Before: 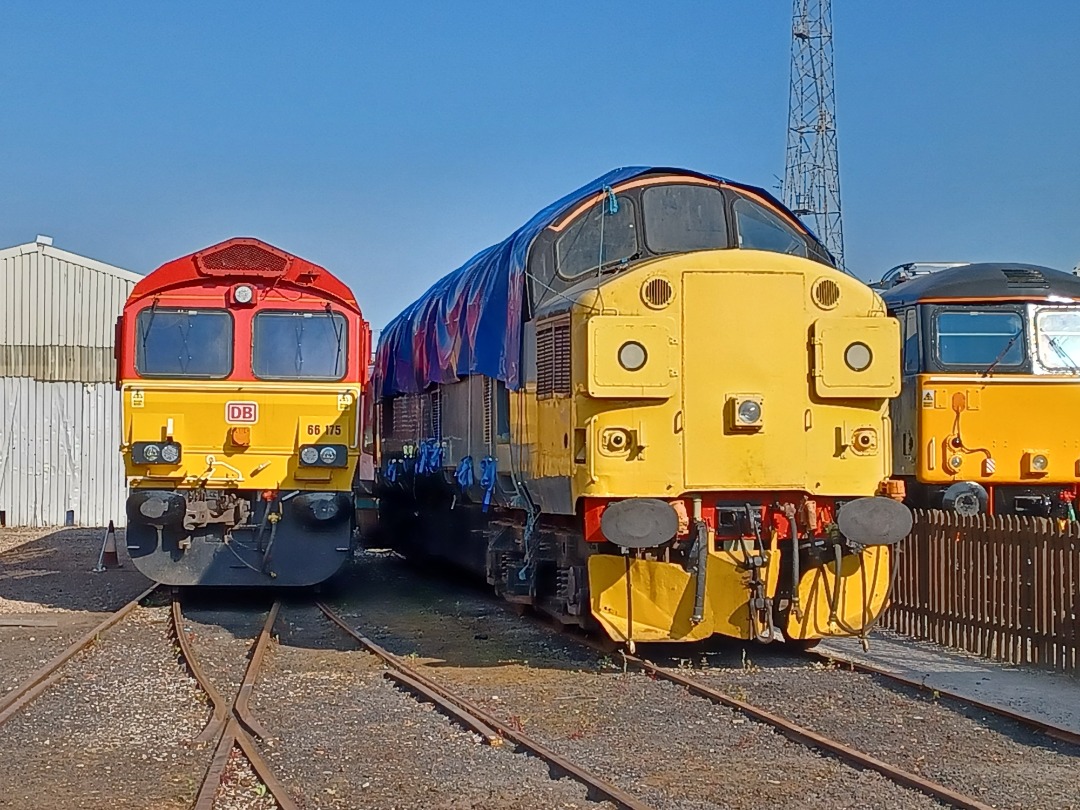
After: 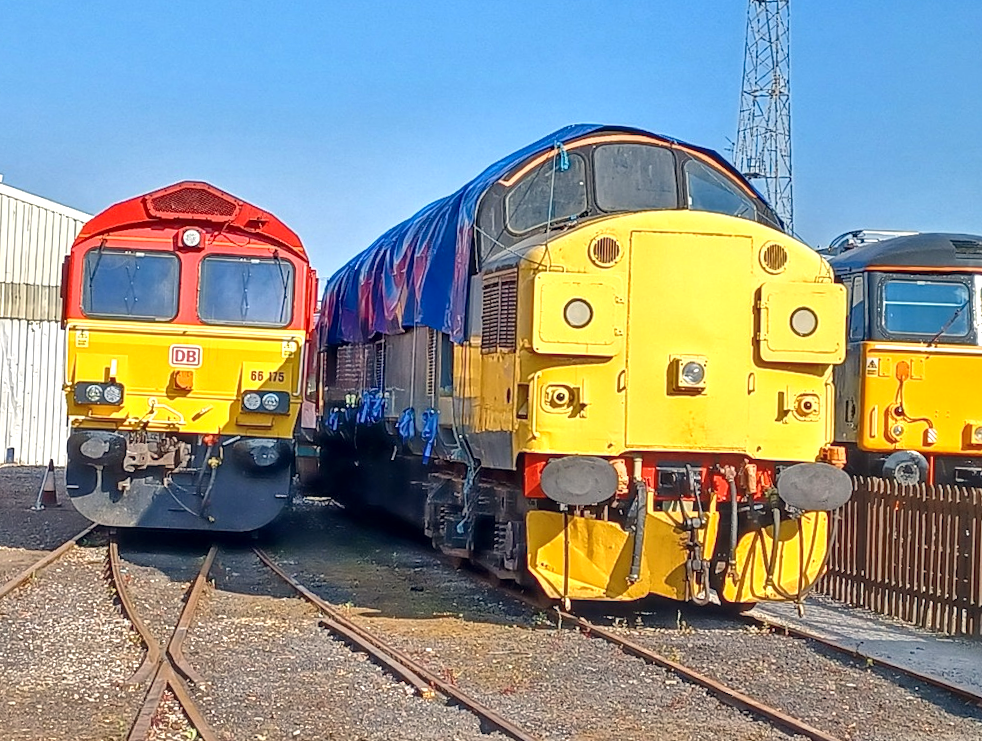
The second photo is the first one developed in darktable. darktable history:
color correction: highlights a* 0.305, highlights b* 2.71, shadows a* -1.22, shadows b* -4.53
exposure: black level correction 0, exposure 0.69 EV, compensate exposure bias true, compensate highlight preservation false
crop and rotate: angle -2.03°, left 3.122%, top 3.681%, right 1.649%, bottom 0.476%
local contrast: on, module defaults
